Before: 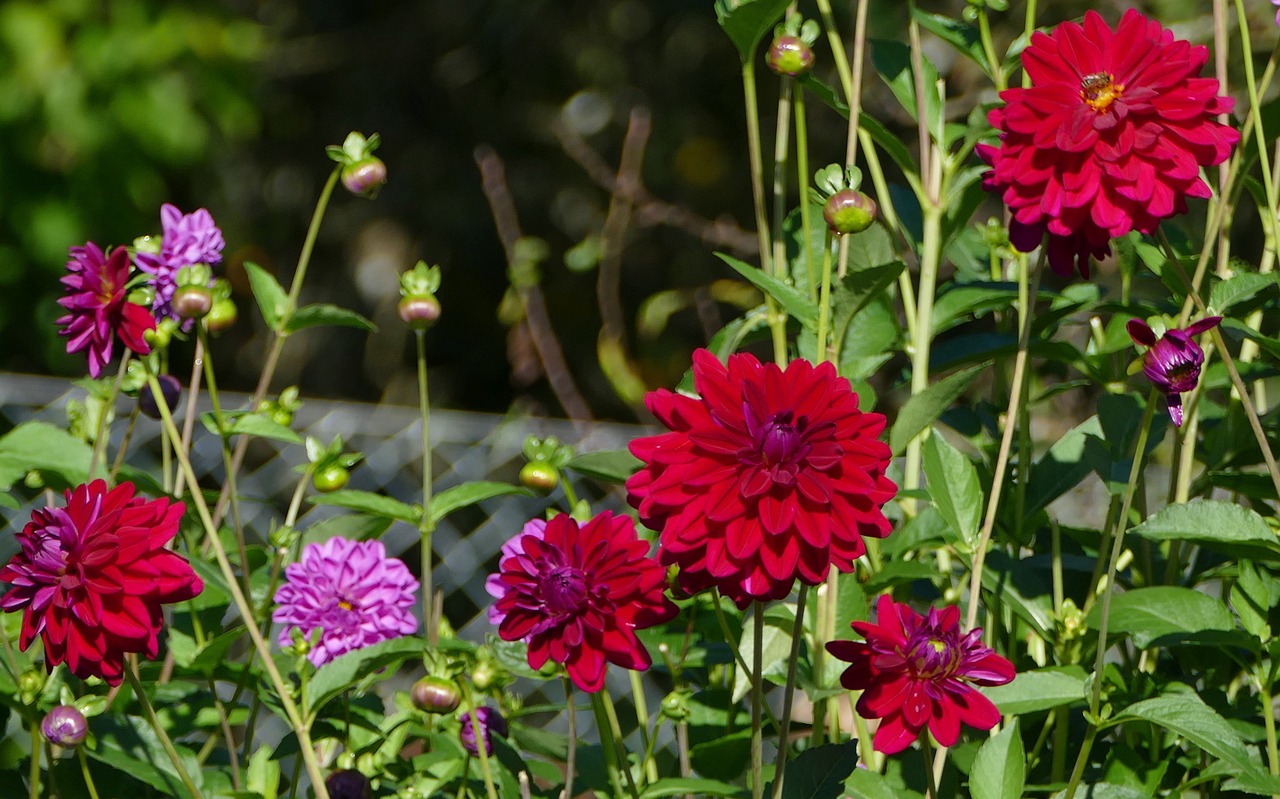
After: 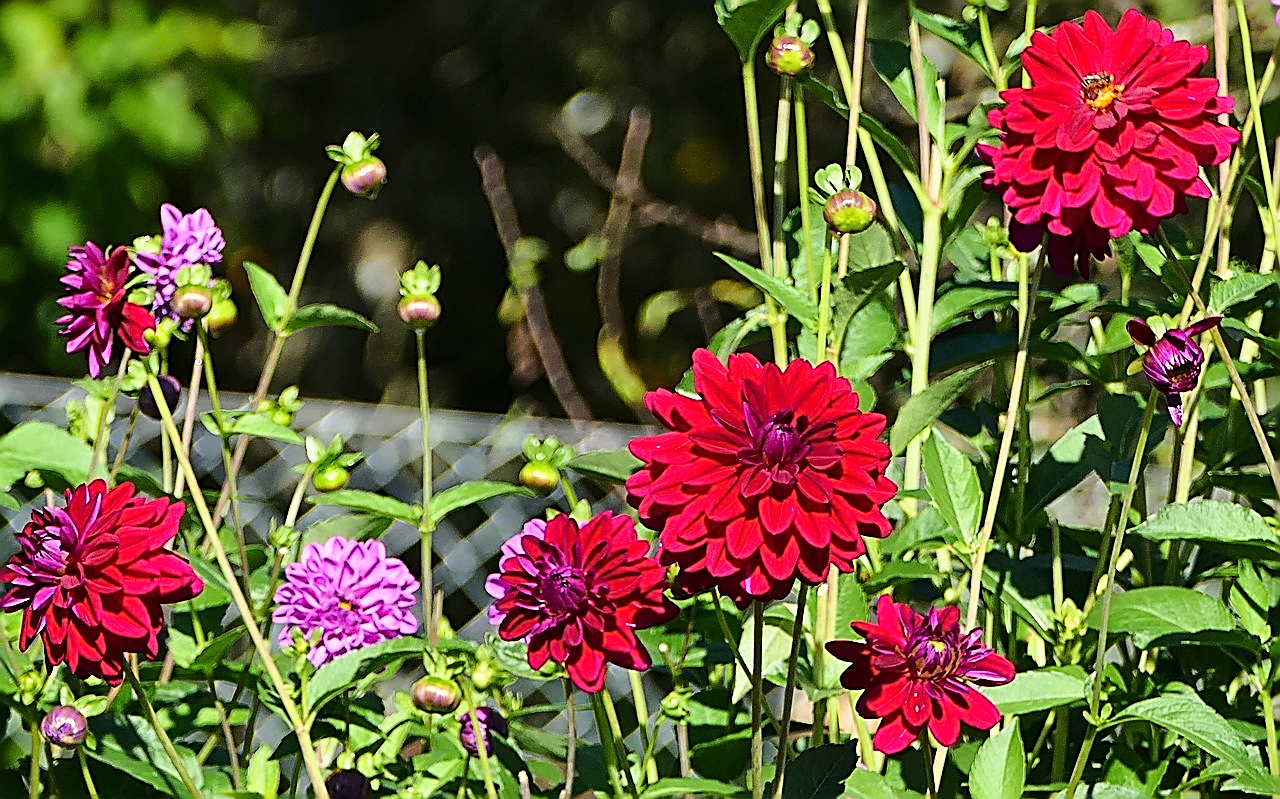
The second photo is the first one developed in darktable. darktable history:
base curve: curves: ch0 [(0, 0) (0.028, 0.03) (0.121, 0.232) (0.46, 0.748) (0.859, 0.968) (1, 1)]
sharpen: amount 1.844
